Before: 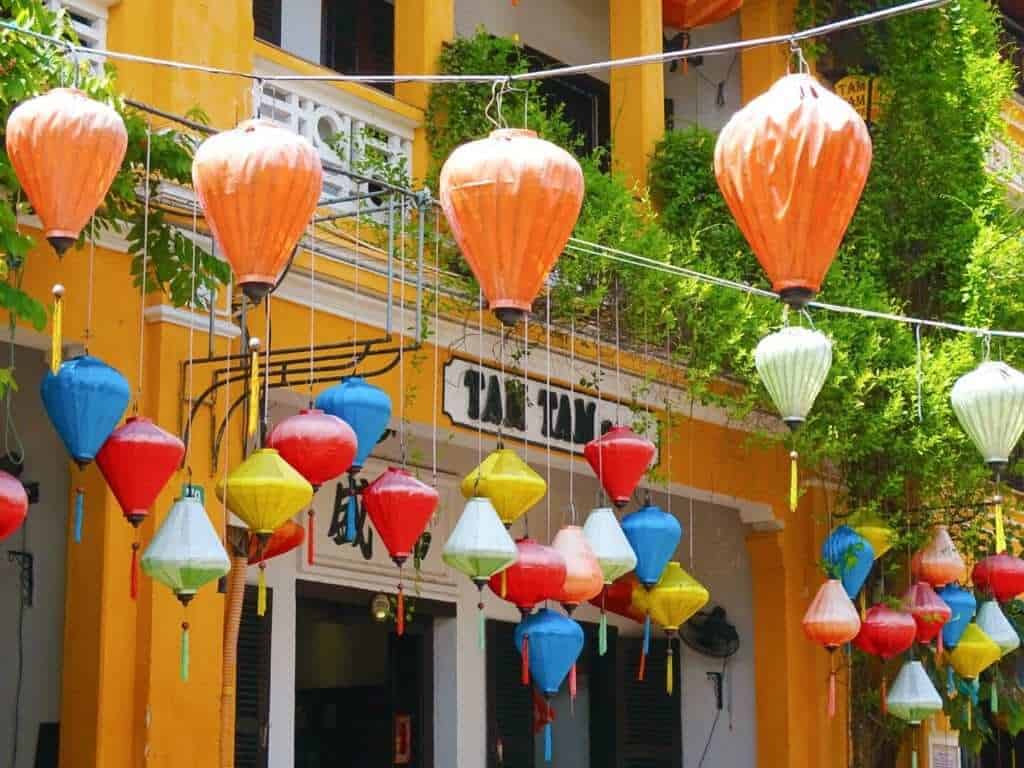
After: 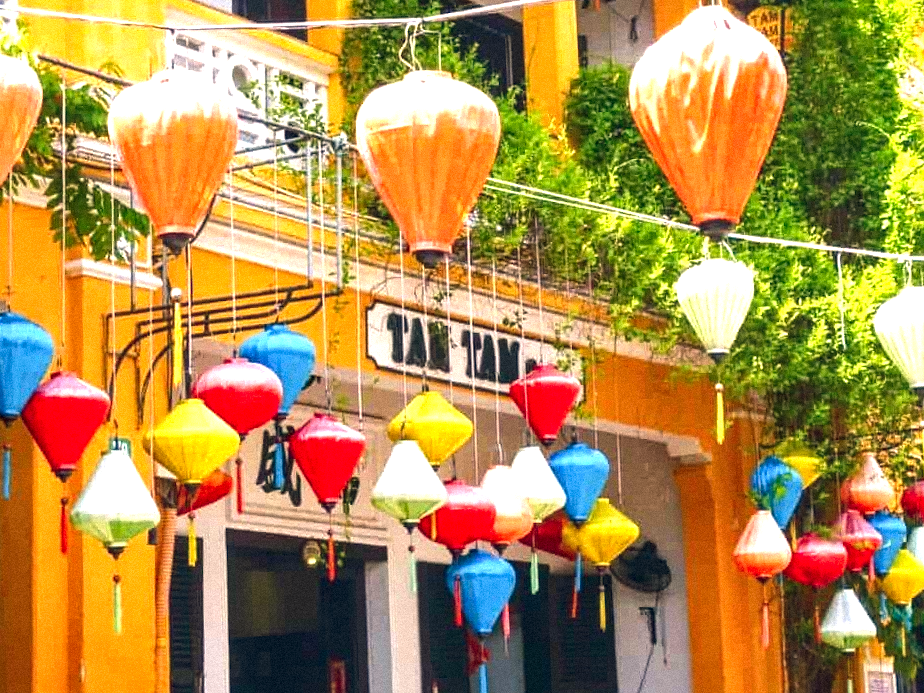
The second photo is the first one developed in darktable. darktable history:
contrast brightness saturation: contrast 0.07, brightness -0.13, saturation 0.06
exposure: black level correction -0.002, exposure 1.115 EV, compensate highlight preservation false
grain: mid-tones bias 0%
local contrast: on, module defaults
crop and rotate: angle 1.96°, left 5.673%, top 5.673%
color balance rgb: shadows lift › hue 87.51°, highlights gain › chroma 3.21%, highlights gain › hue 55.1°, global offset › chroma 0.15%, global offset › hue 253.66°, linear chroma grading › global chroma 0.5%
